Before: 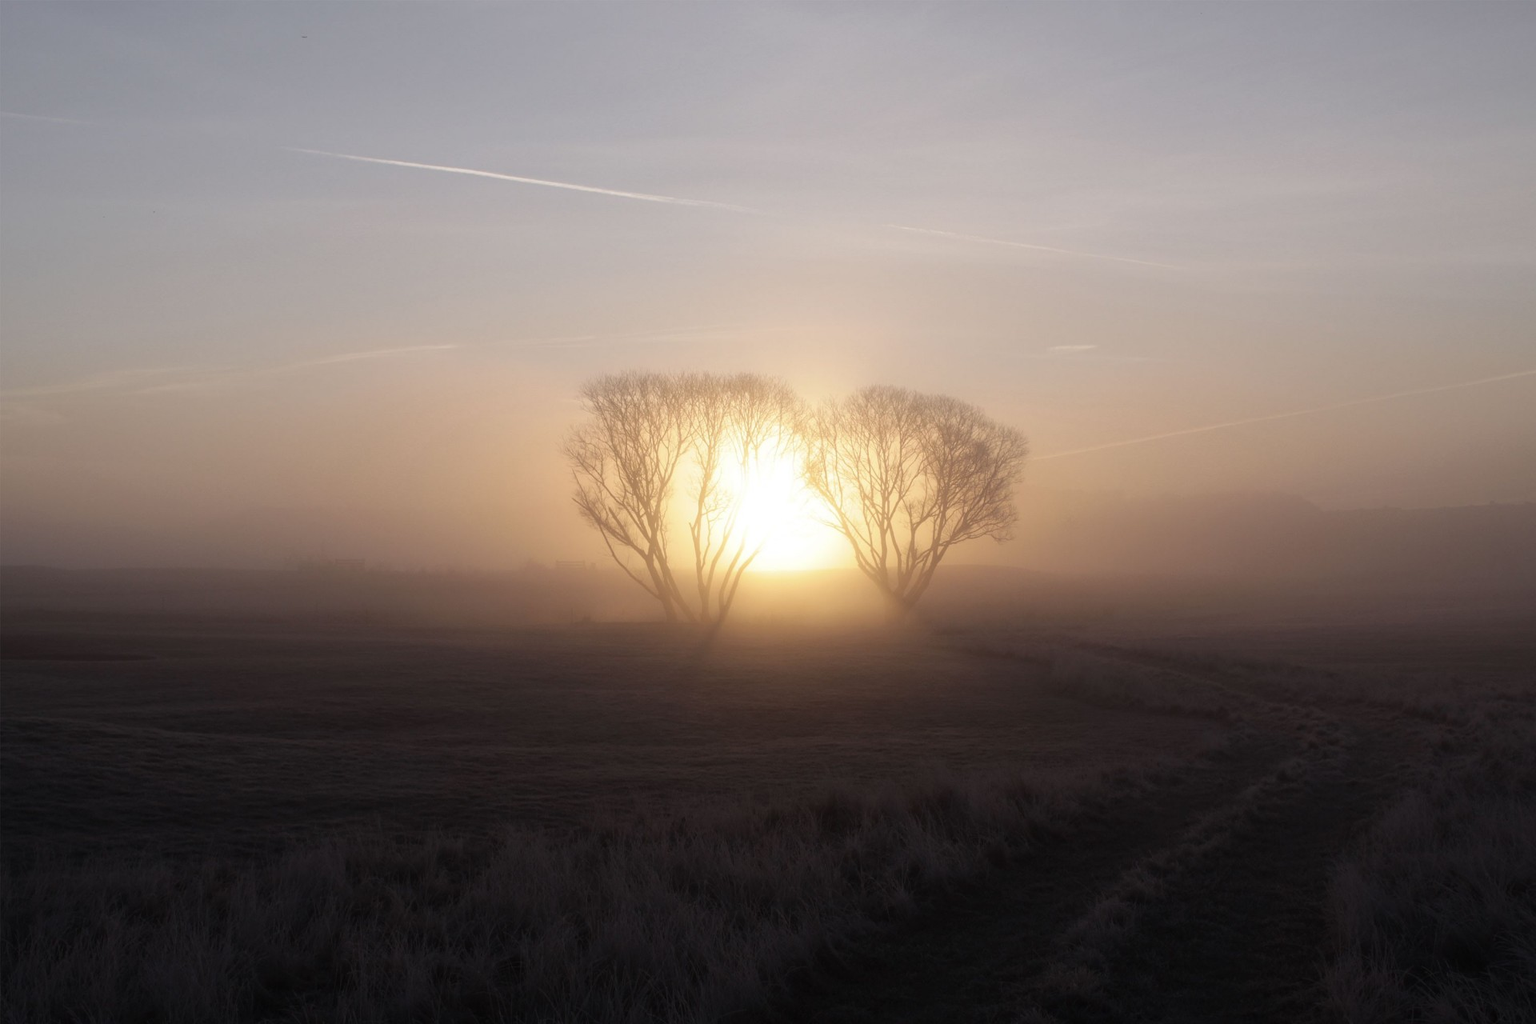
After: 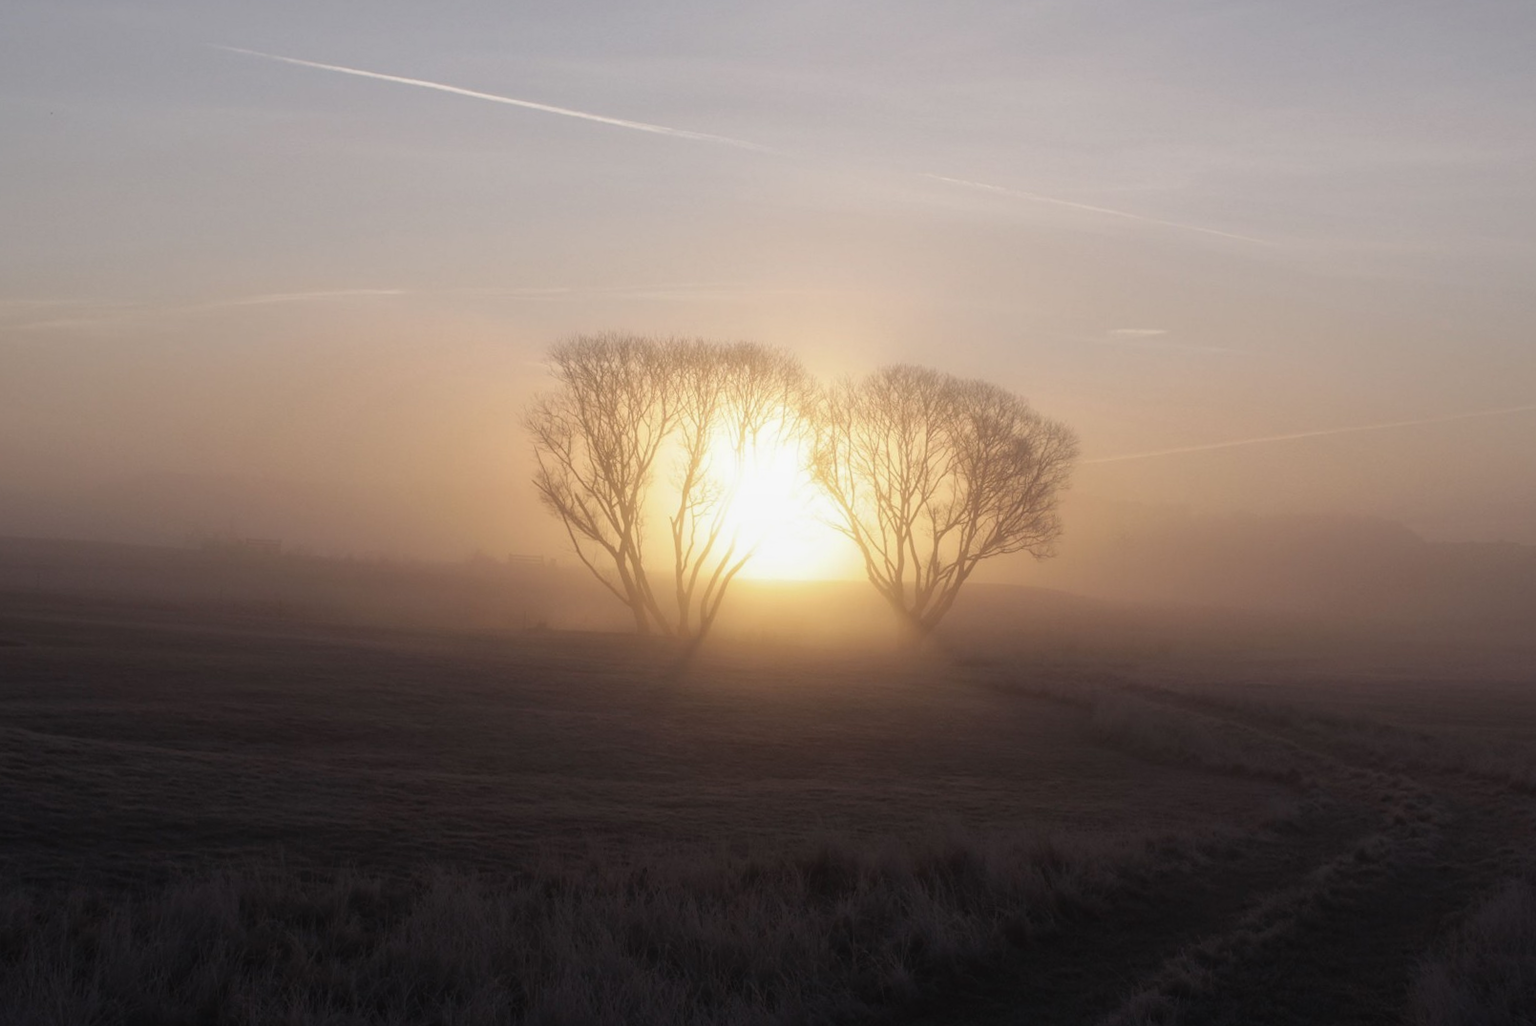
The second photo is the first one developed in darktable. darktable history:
crop and rotate: angle -2.97°, left 5.112%, top 5.191%, right 4.631%, bottom 4.401%
local contrast: detail 109%
